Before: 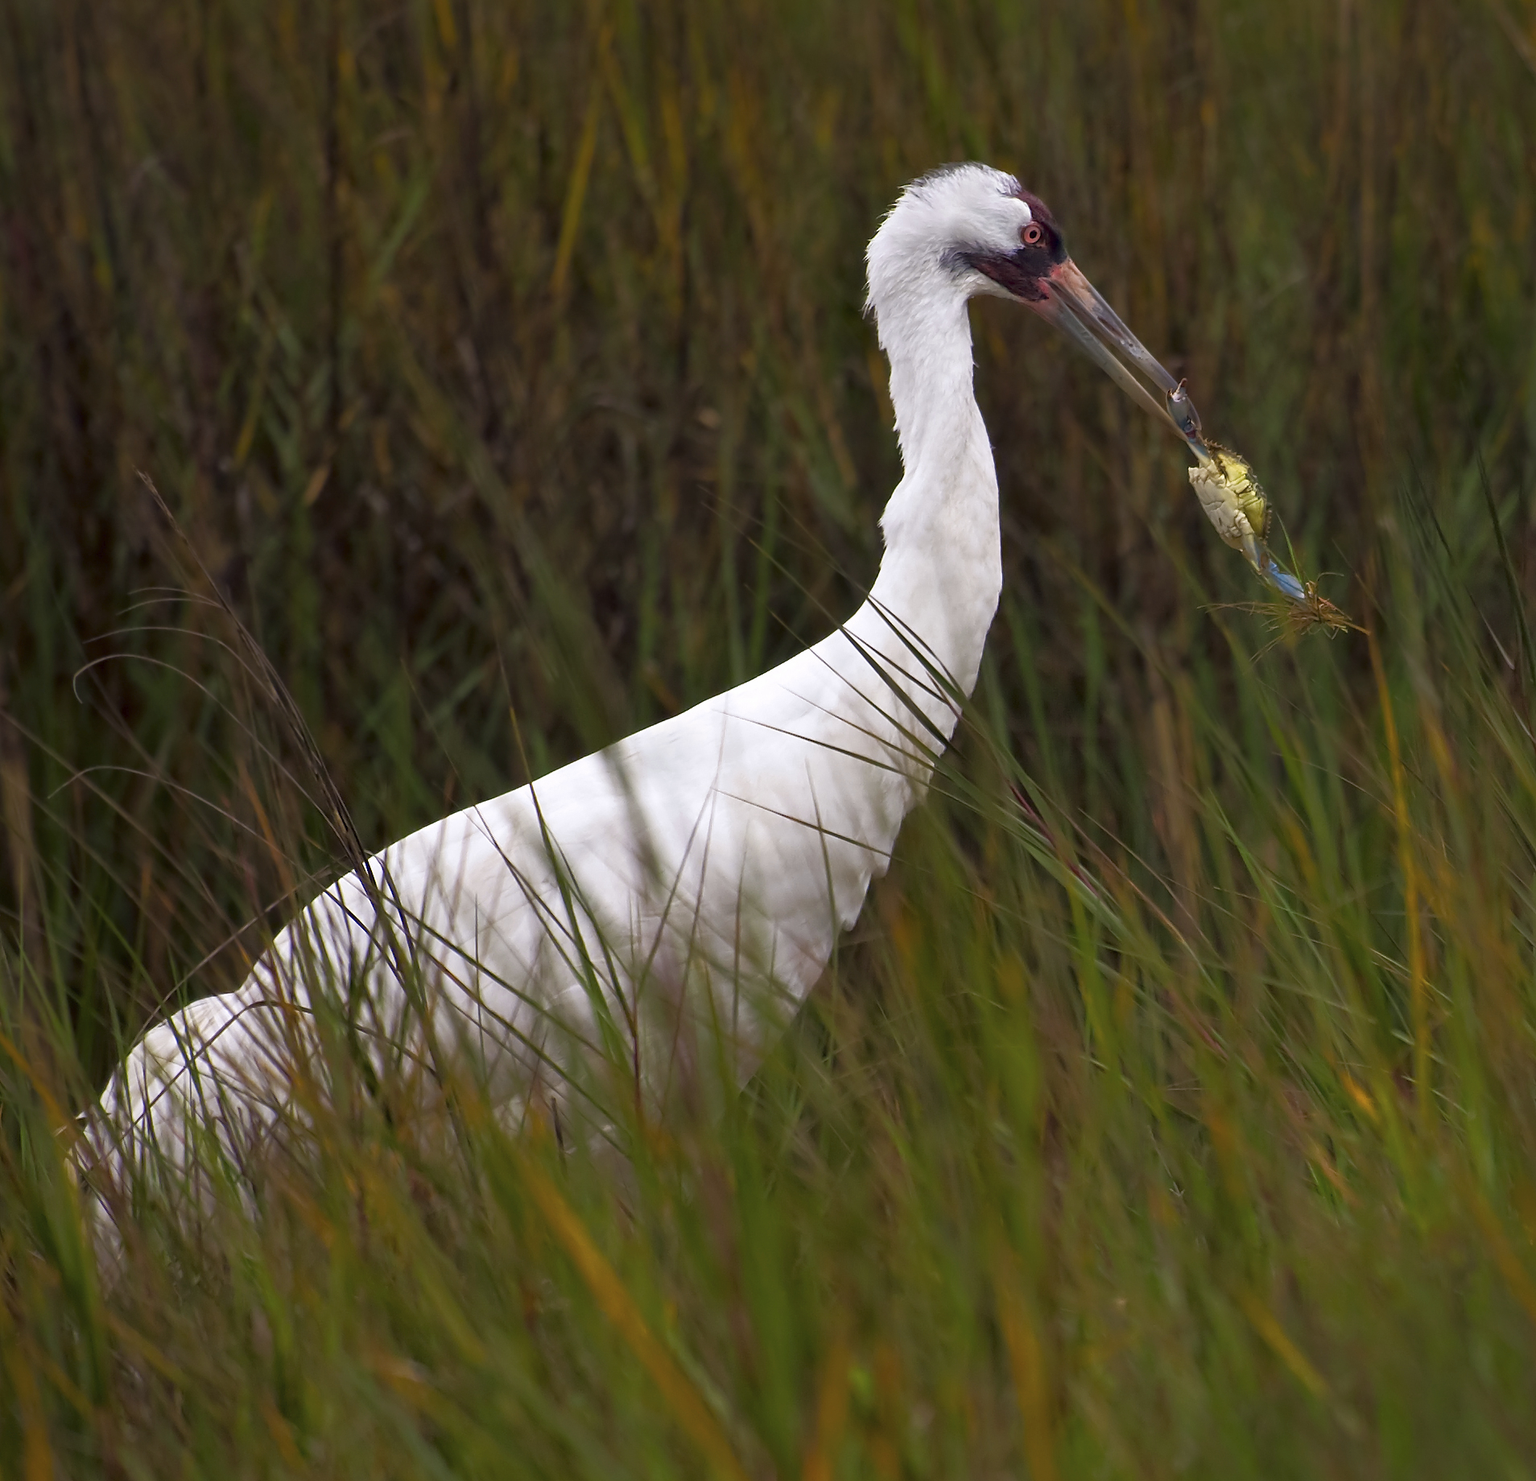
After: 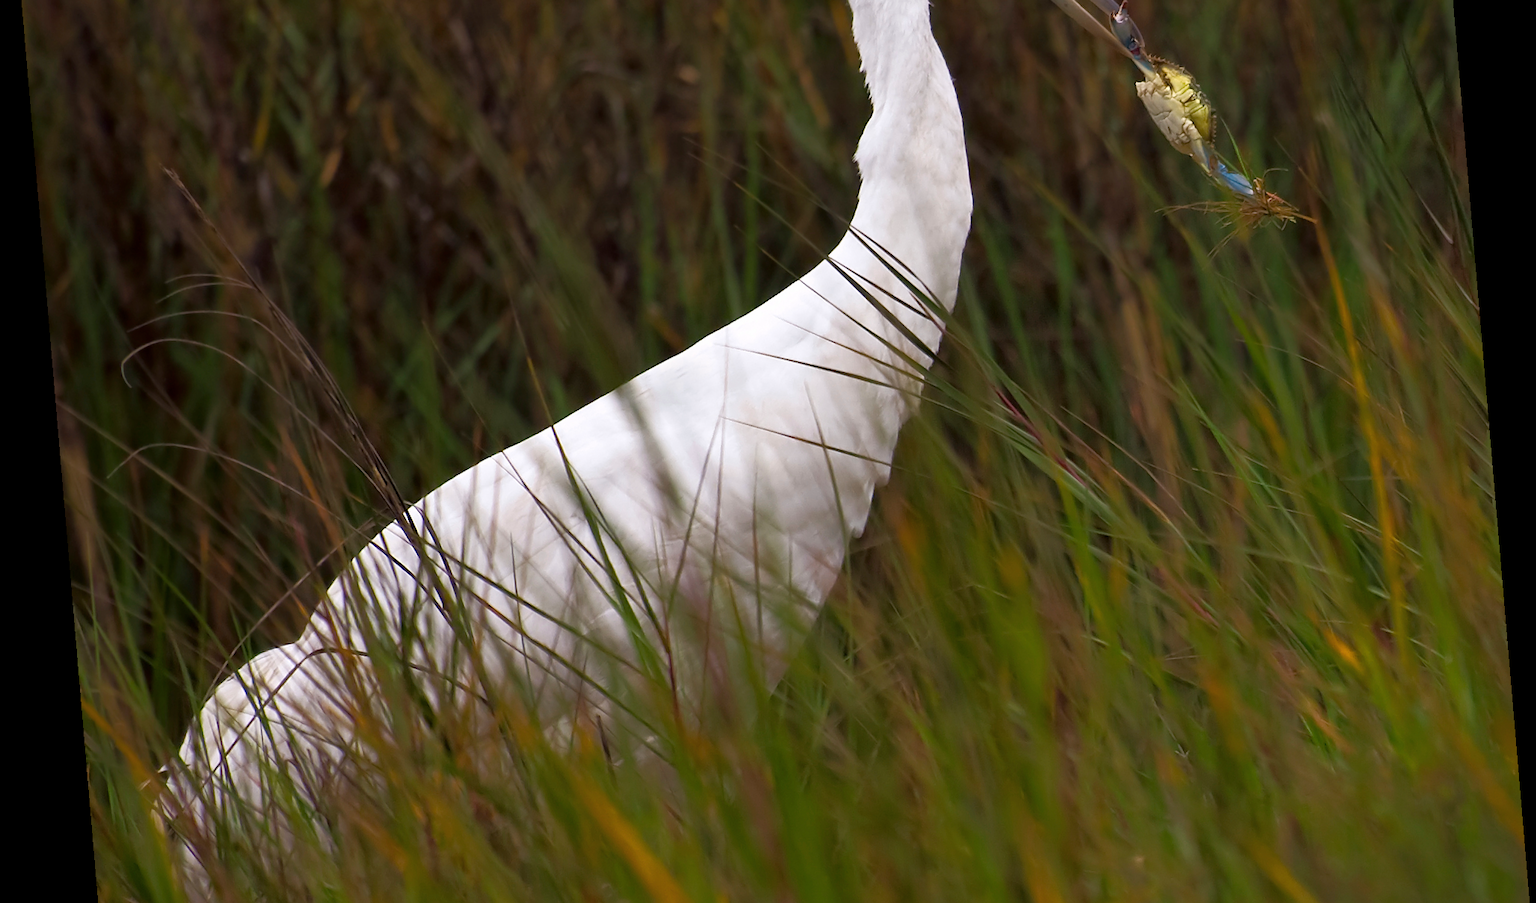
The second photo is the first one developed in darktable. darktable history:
color balance rgb: linear chroma grading › global chroma -0.67%, saturation formula JzAzBz (2021)
crop and rotate: top 25.357%, bottom 13.942%
rotate and perspective: rotation -4.86°, automatic cropping off
